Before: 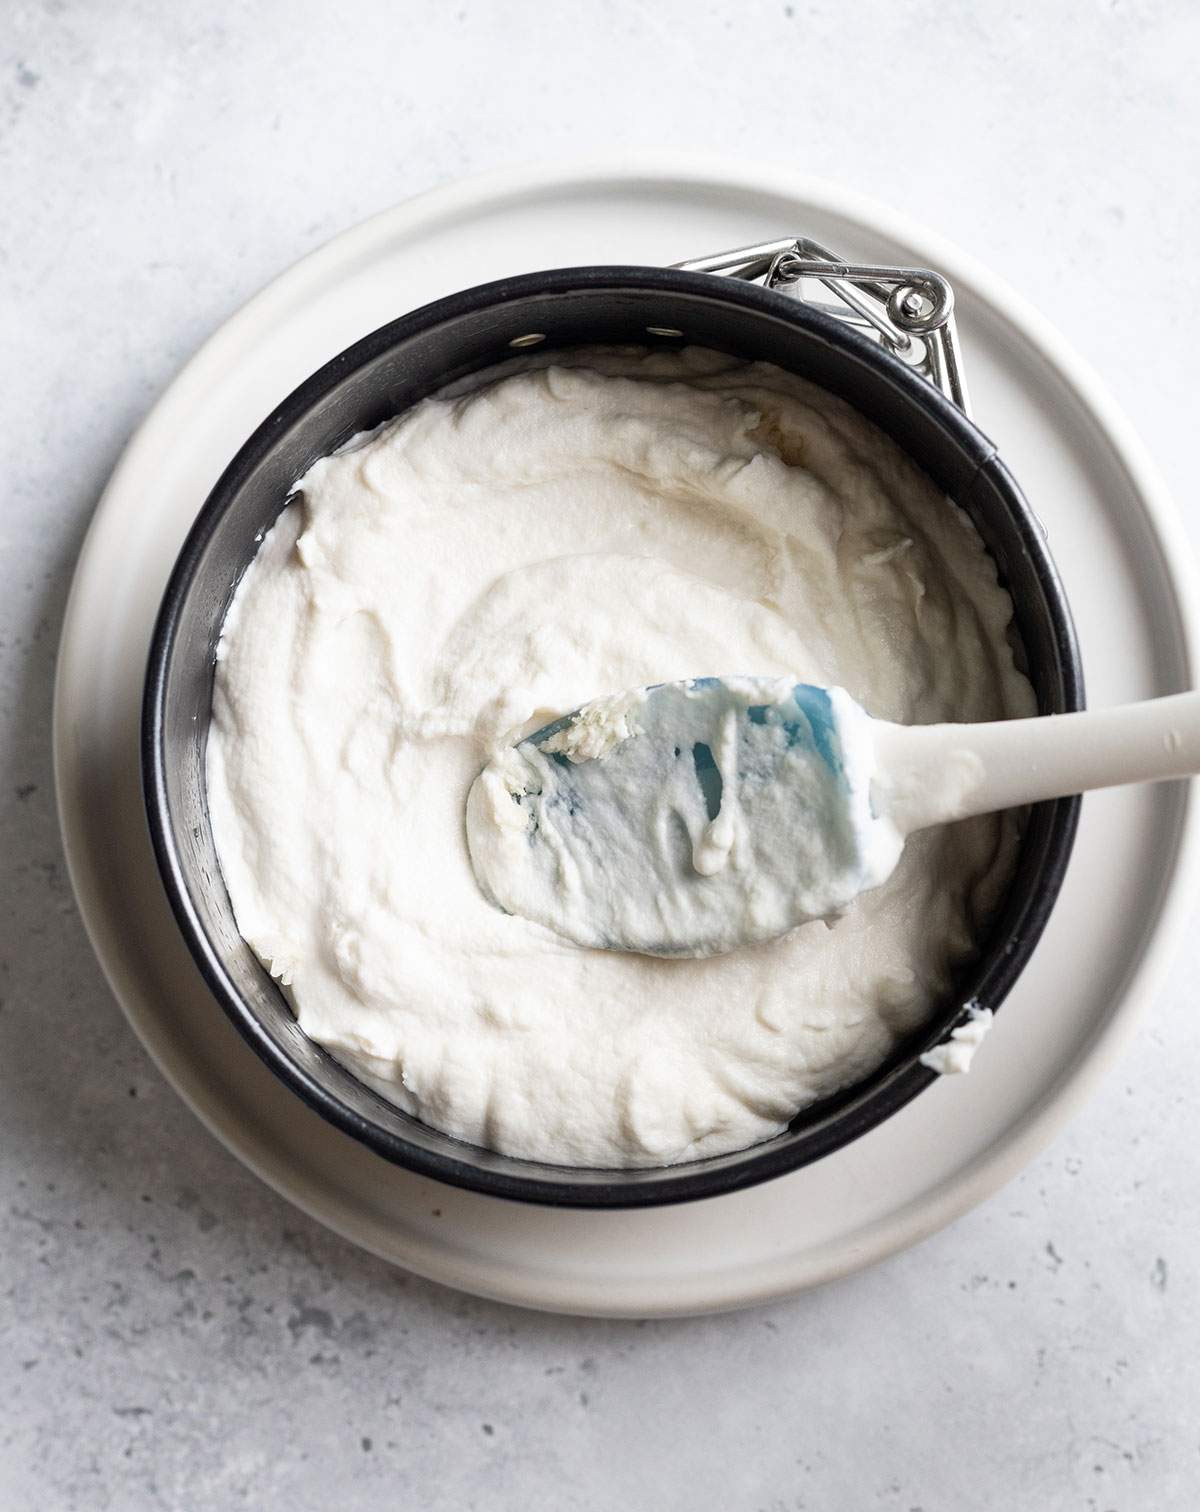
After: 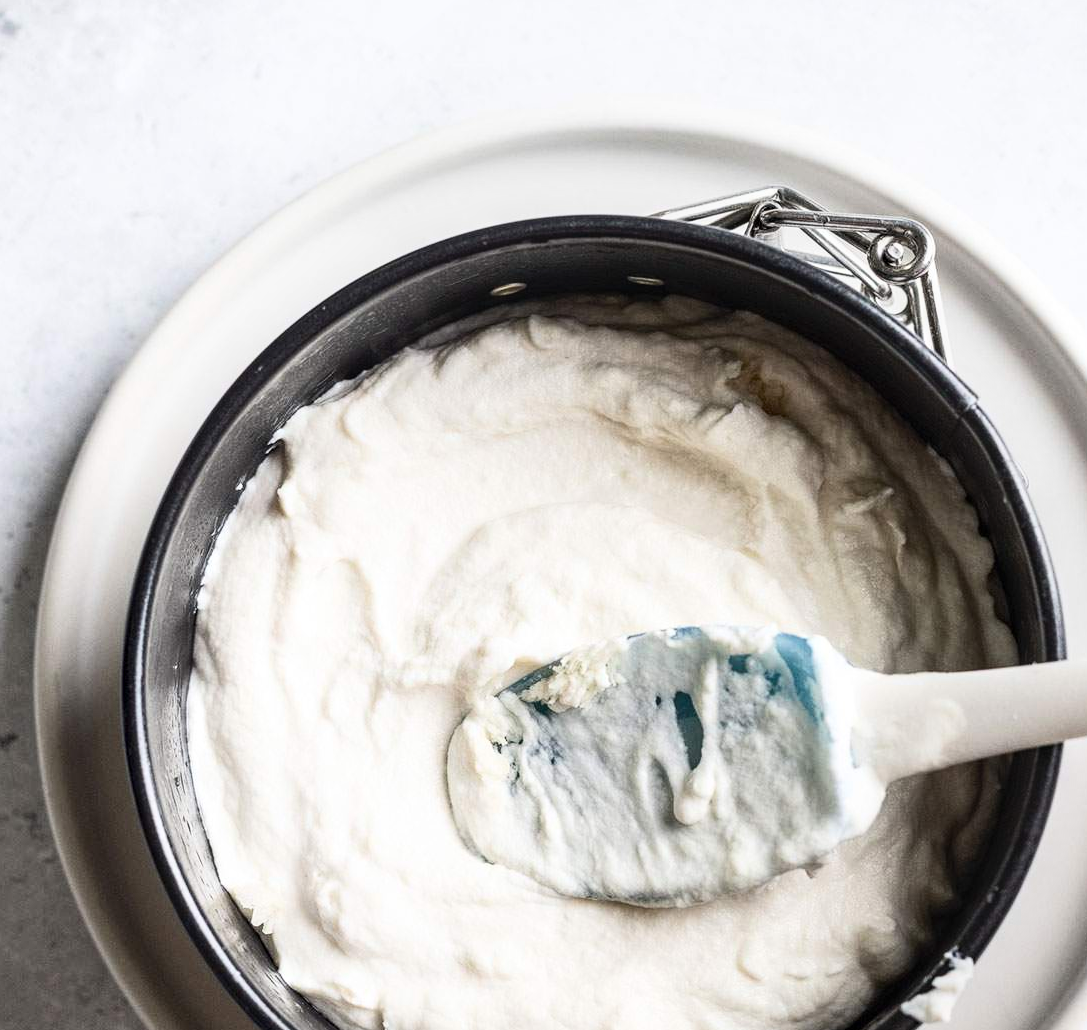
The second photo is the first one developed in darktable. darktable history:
contrast brightness saturation: contrast 0.24, brightness 0.087
crop: left 1.601%, top 3.386%, right 7.781%, bottom 28.474%
local contrast: detail 130%
